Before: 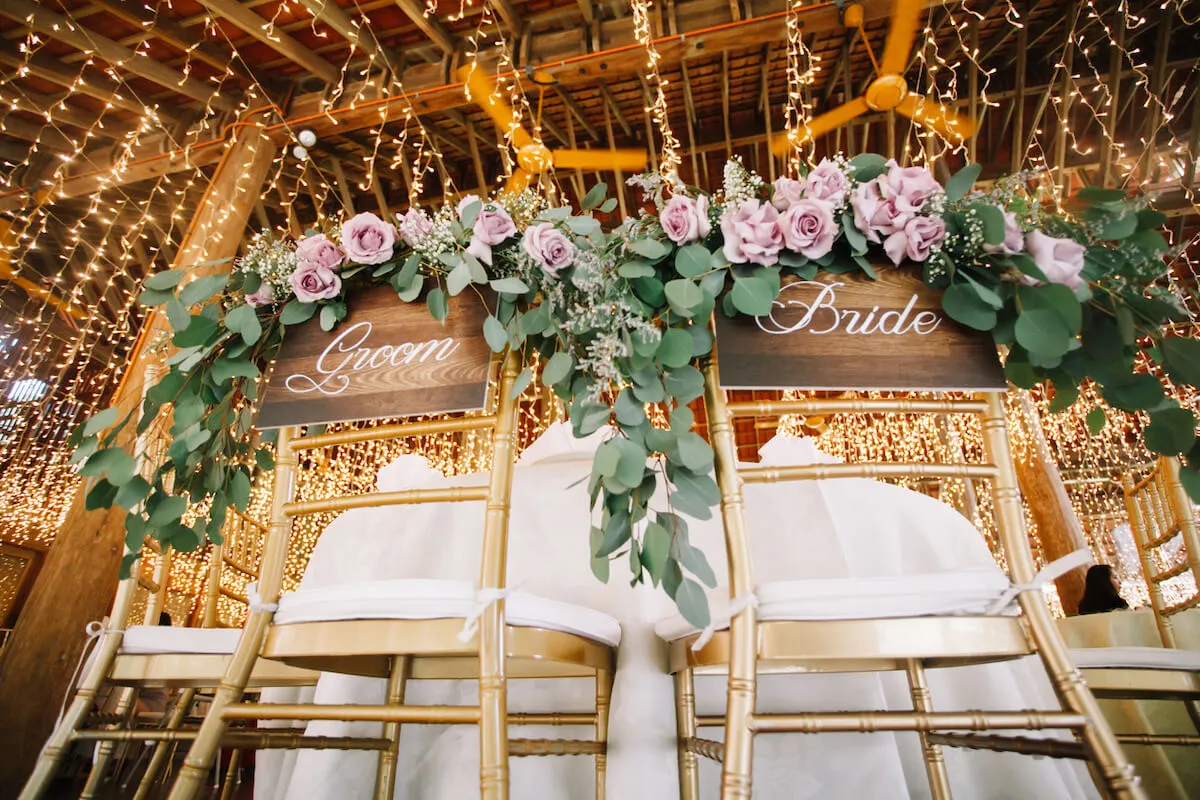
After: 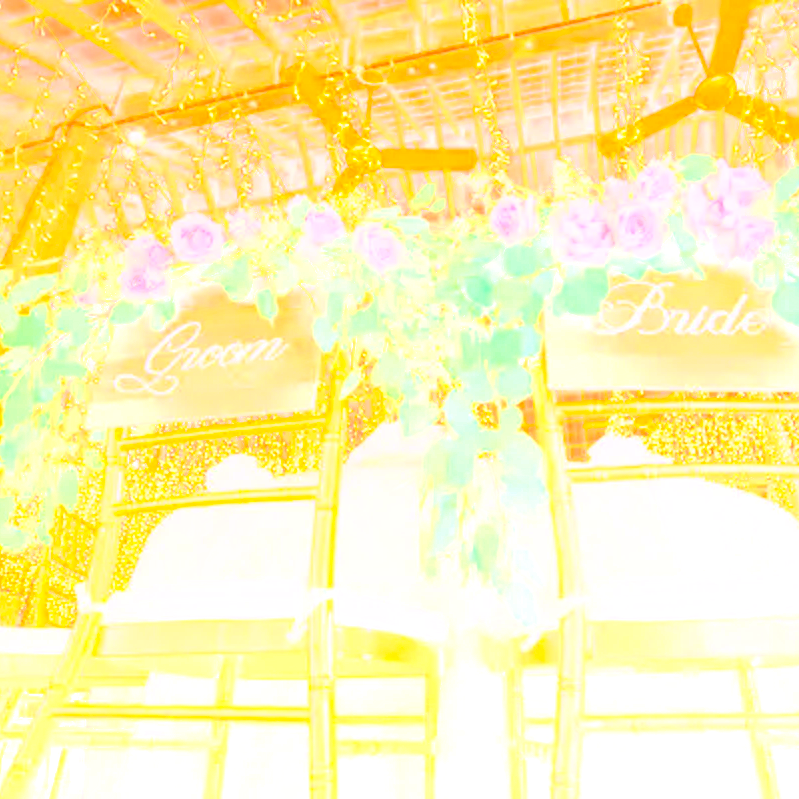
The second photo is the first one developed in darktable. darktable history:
crop and rotate: left 14.292%, right 19.041%
color correction: saturation 2.15
bloom: size 85%, threshold 5%, strength 85%
local contrast: detail 130%
